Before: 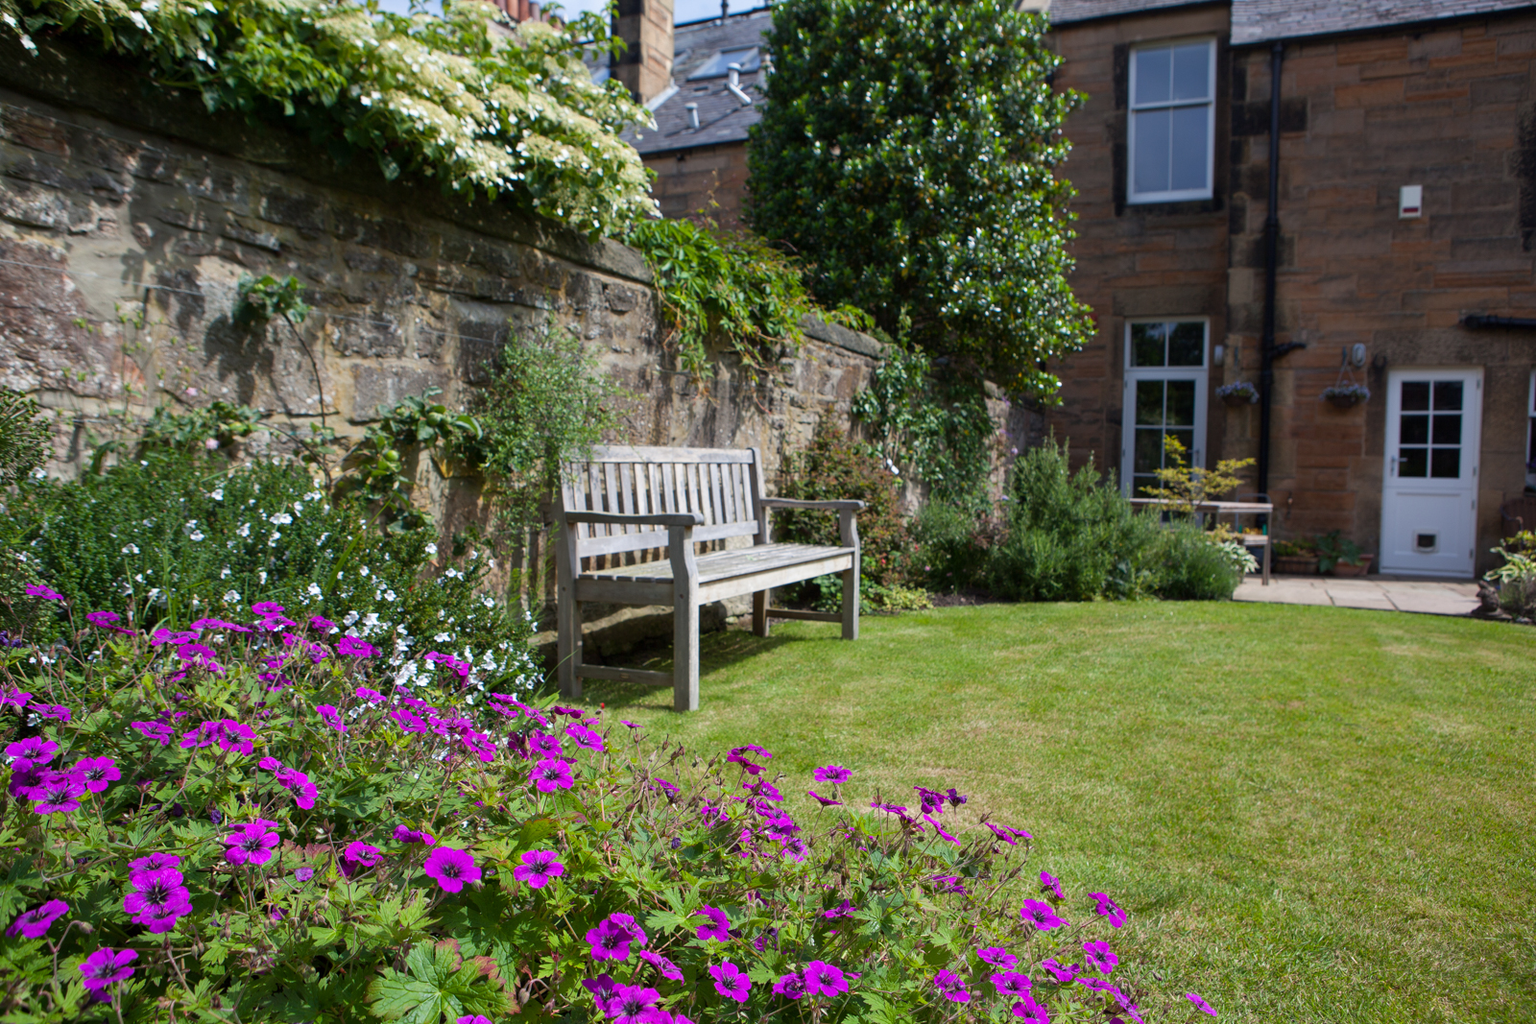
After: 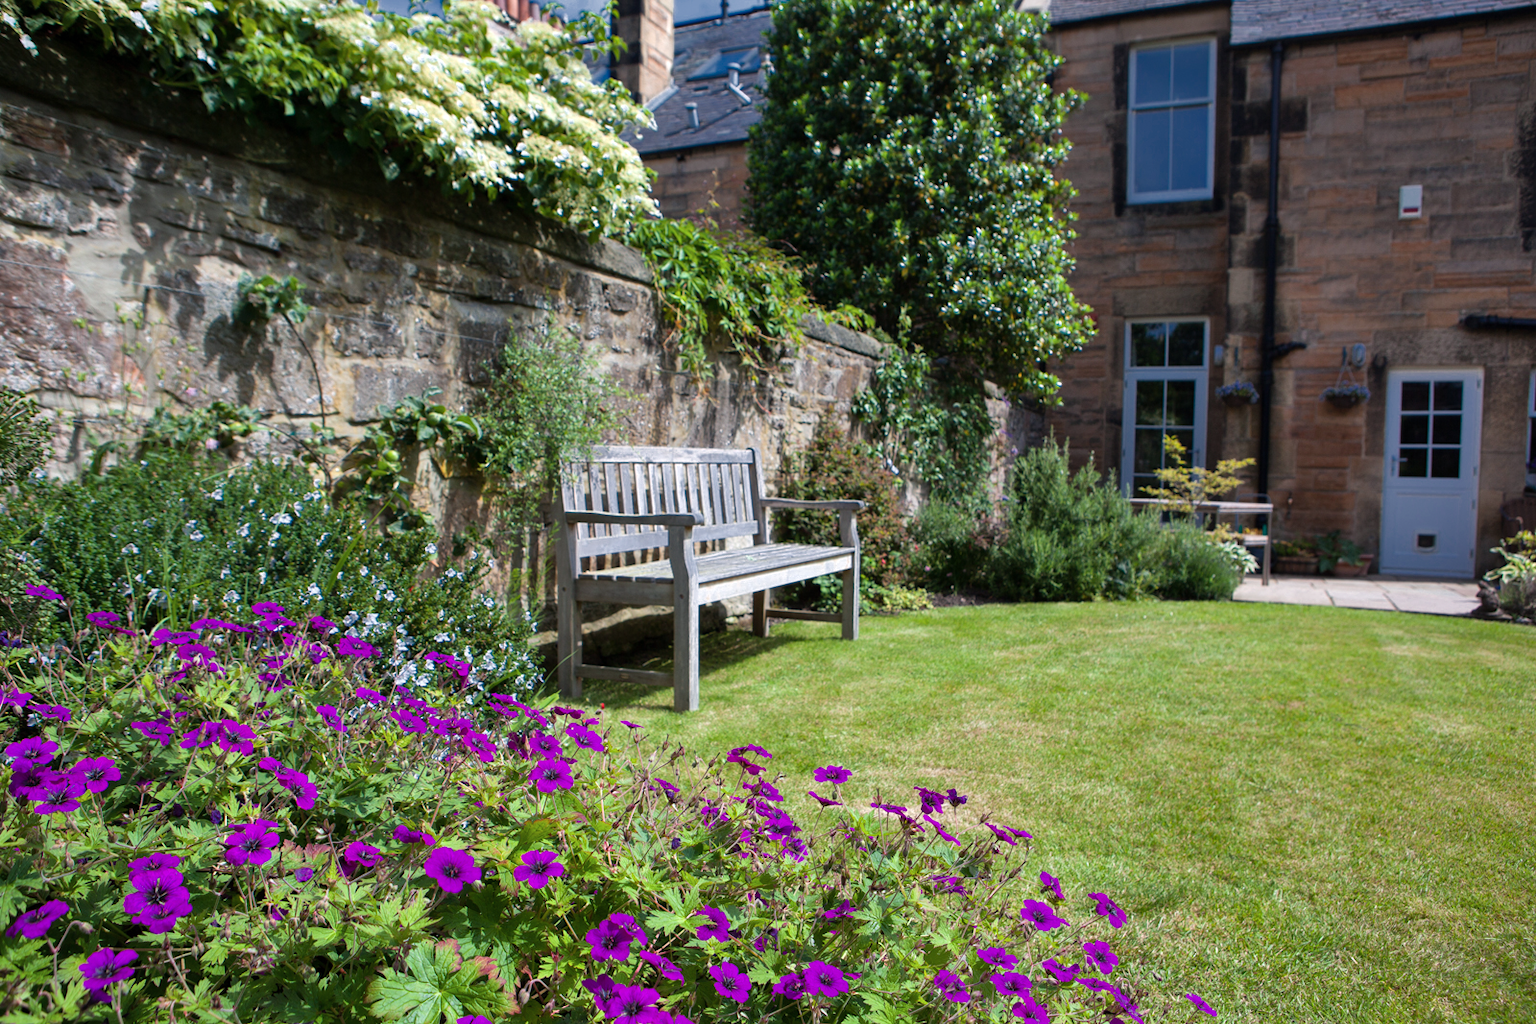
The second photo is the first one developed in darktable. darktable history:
shadows and highlights: low approximation 0.01, soften with gaussian
color zones: curves: ch0 [(0, 0.497) (0.143, 0.5) (0.286, 0.5) (0.429, 0.483) (0.571, 0.116) (0.714, -0.006) (0.857, 0.28) (1, 0.497)]
color correction: highlights a* -0.098, highlights b* -5.82, shadows a* -0.144, shadows b* -0.12
tone equalizer: -8 EV -0.409 EV, -7 EV -0.356 EV, -6 EV -0.334 EV, -5 EV -0.187 EV, -3 EV 0.228 EV, -2 EV 0.334 EV, -1 EV 0.414 EV, +0 EV 0.388 EV
